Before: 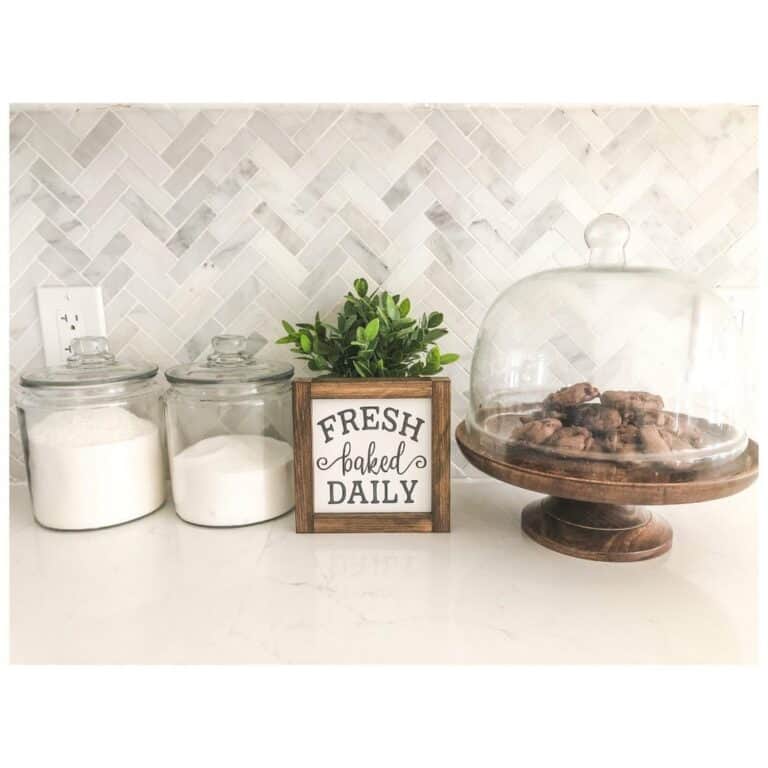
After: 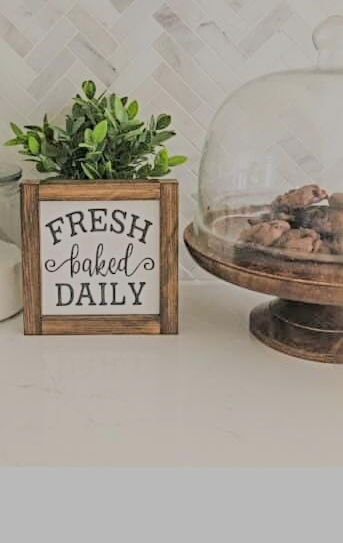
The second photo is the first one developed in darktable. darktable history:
crop: left 35.434%, top 25.907%, right 19.852%, bottom 3.362%
sharpen: radius 3.964
filmic rgb: black relative exposure -7.98 EV, white relative exposure 8.02 EV, hardness 2.5, latitude 10.81%, contrast 0.736, highlights saturation mix 8.77%, shadows ↔ highlights balance 1.85%, color science v6 (2022)
